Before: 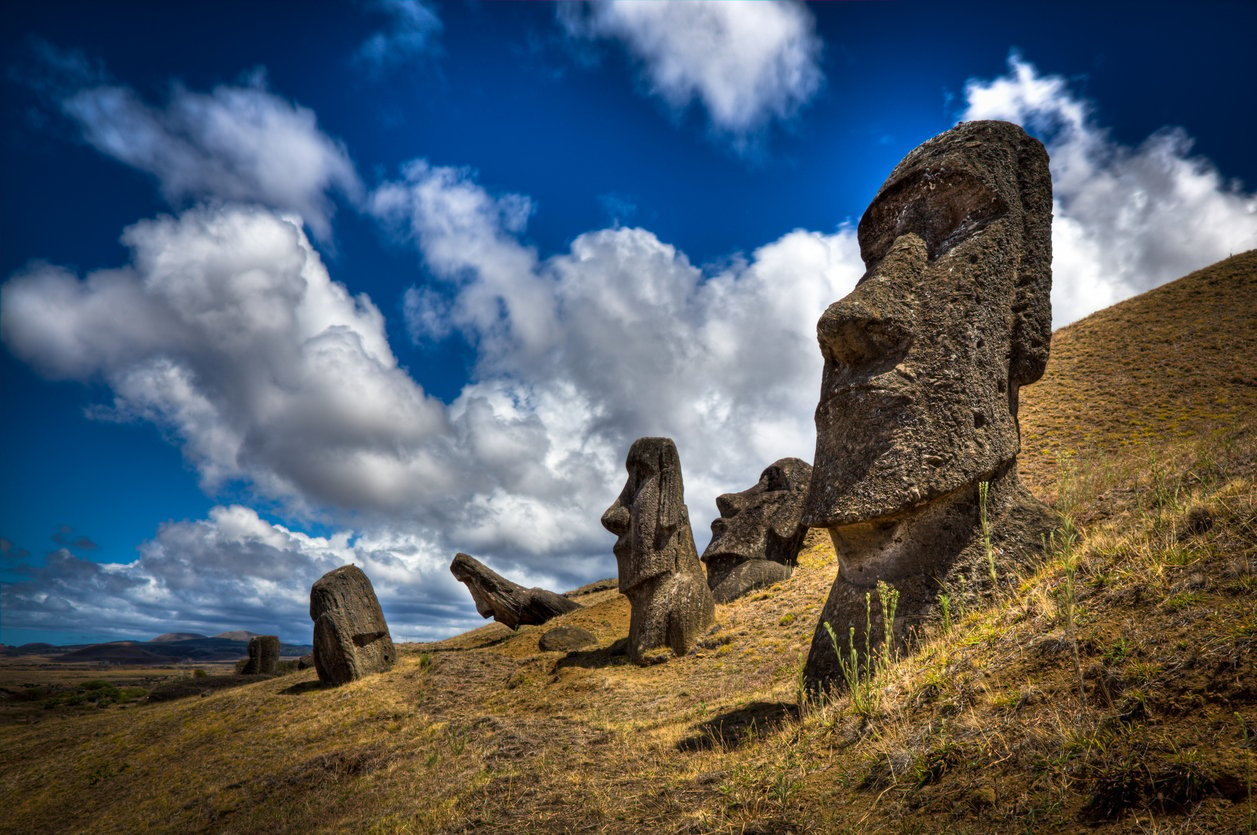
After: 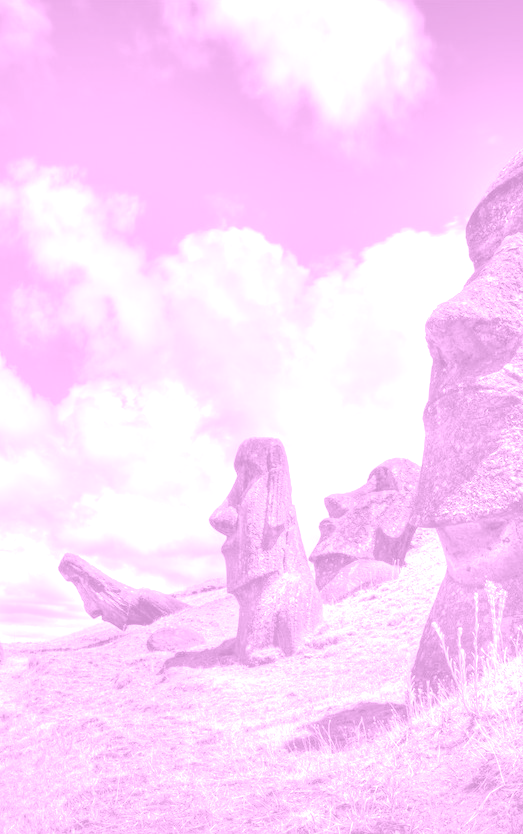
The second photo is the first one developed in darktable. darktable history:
exposure: black level correction 0, exposure 2.138 EV, compensate exposure bias true, compensate highlight preservation false
colorize: hue 331.2°, saturation 75%, source mix 30.28%, lightness 70.52%, version 1
crop: left 31.229%, right 27.105%
